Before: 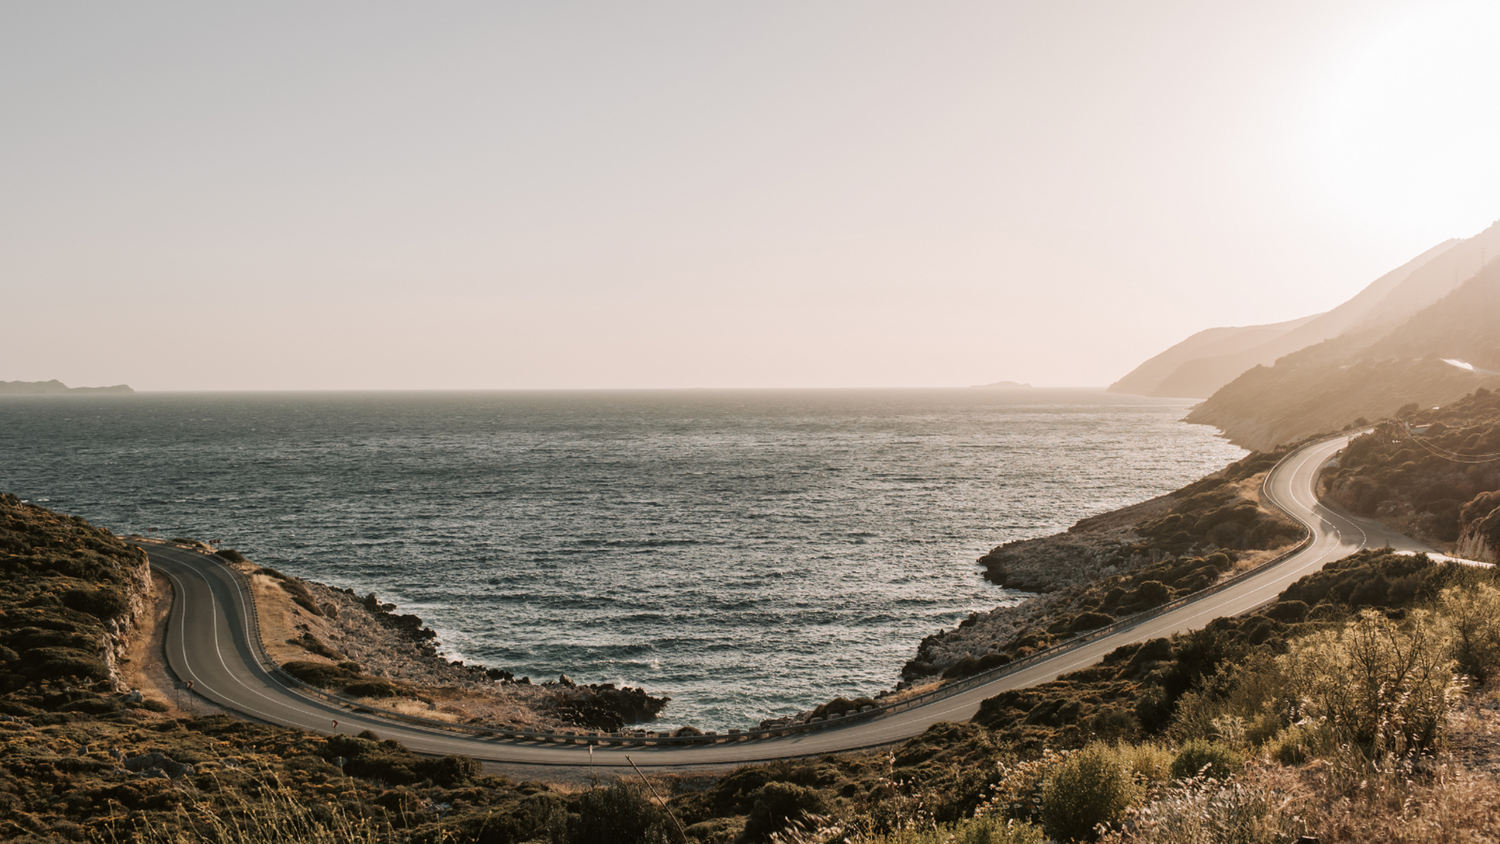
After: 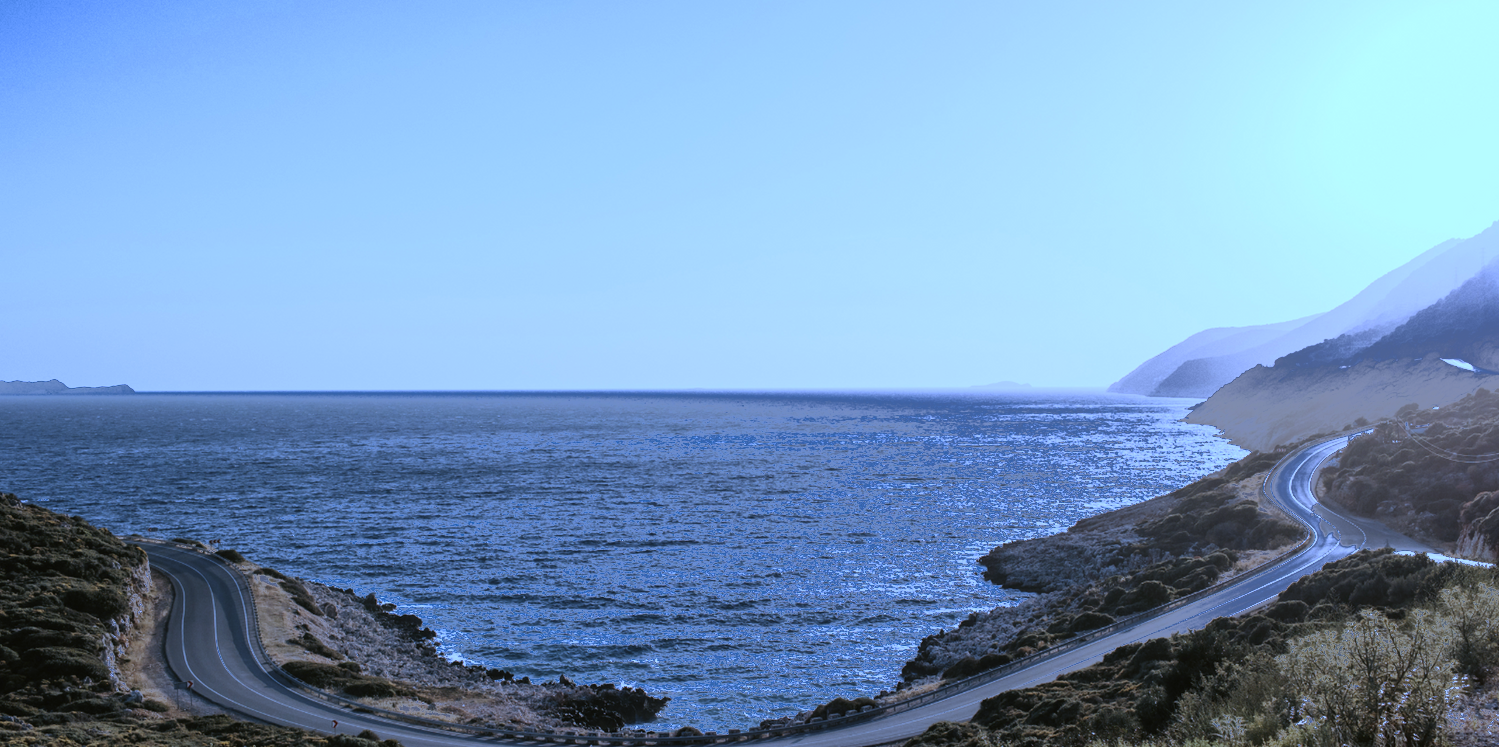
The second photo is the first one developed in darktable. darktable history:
white balance: red 0.766, blue 1.537
crop and rotate: top 0%, bottom 11.49%
color correction: saturation 1.1
fill light: exposure -0.73 EV, center 0.69, width 2.2
